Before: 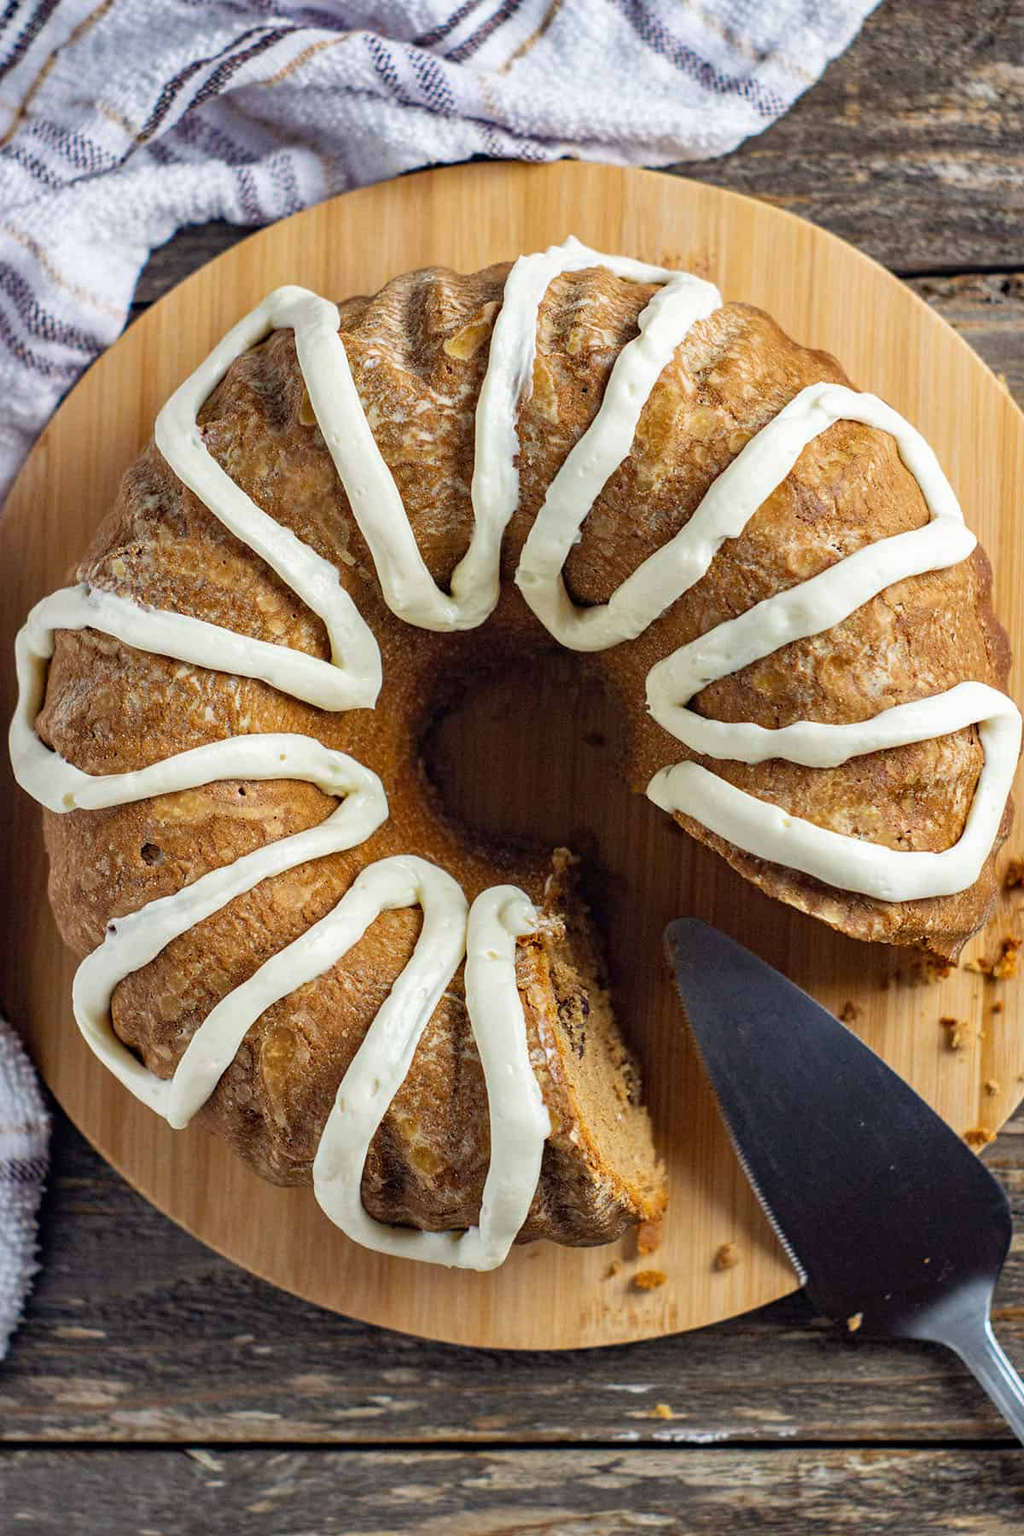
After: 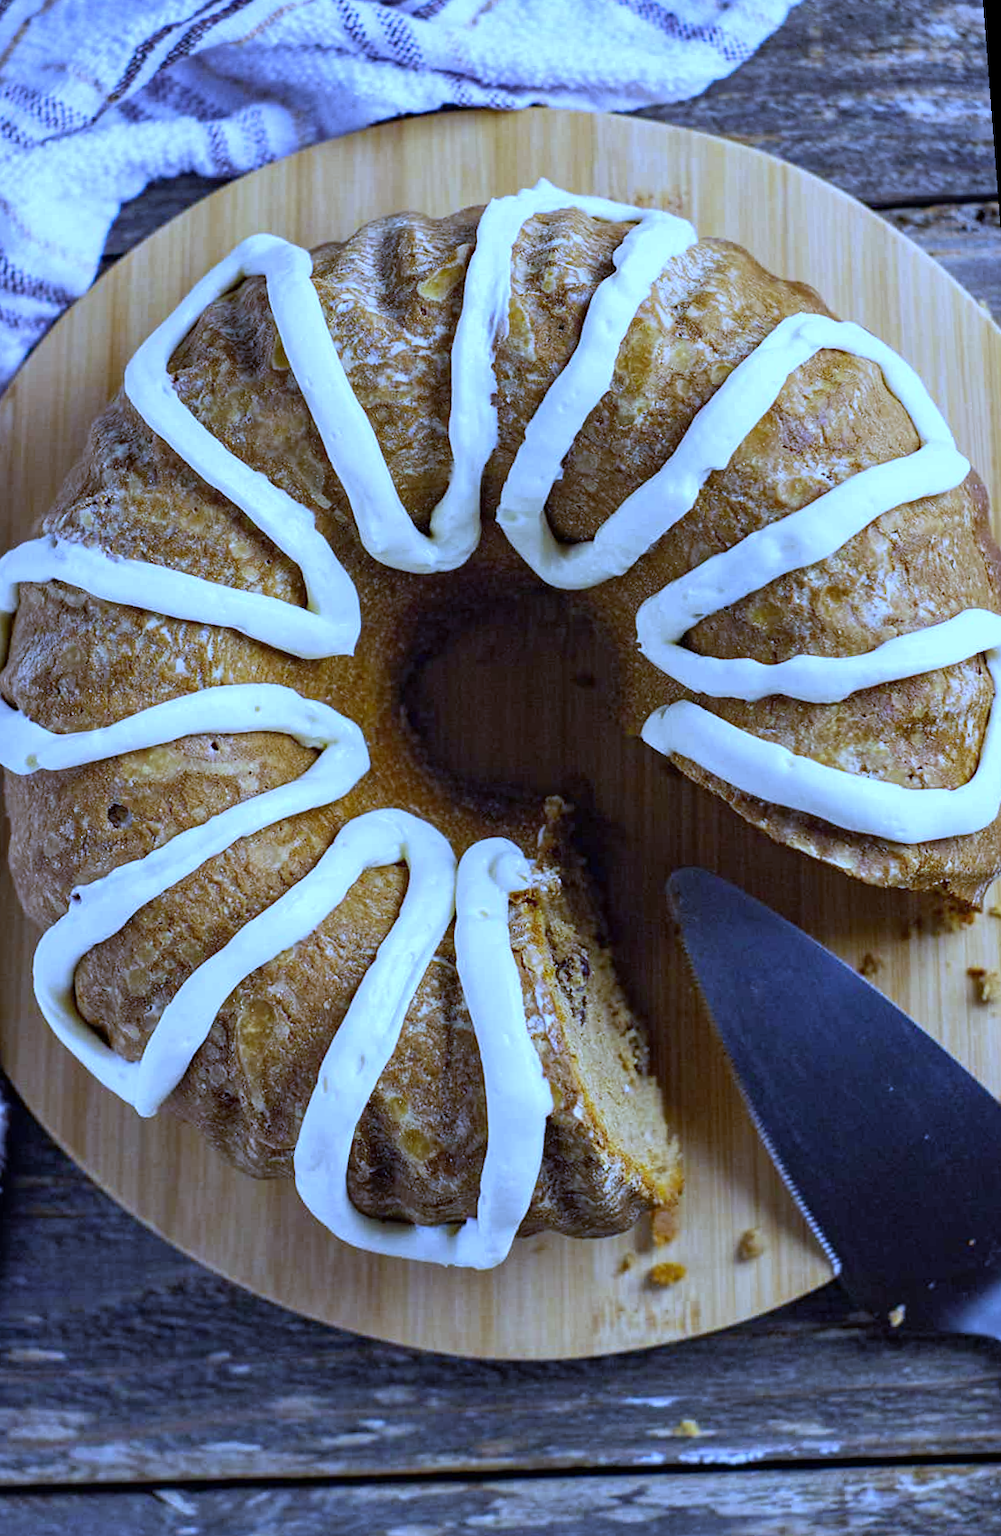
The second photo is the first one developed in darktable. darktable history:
rotate and perspective: rotation -1.68°, lens shift (vertical) -0.146, crop left 0.049, crop right 0.912, crop top 0.032, crop bottom 0.96
white balance: red 0.766, blue 1.537
